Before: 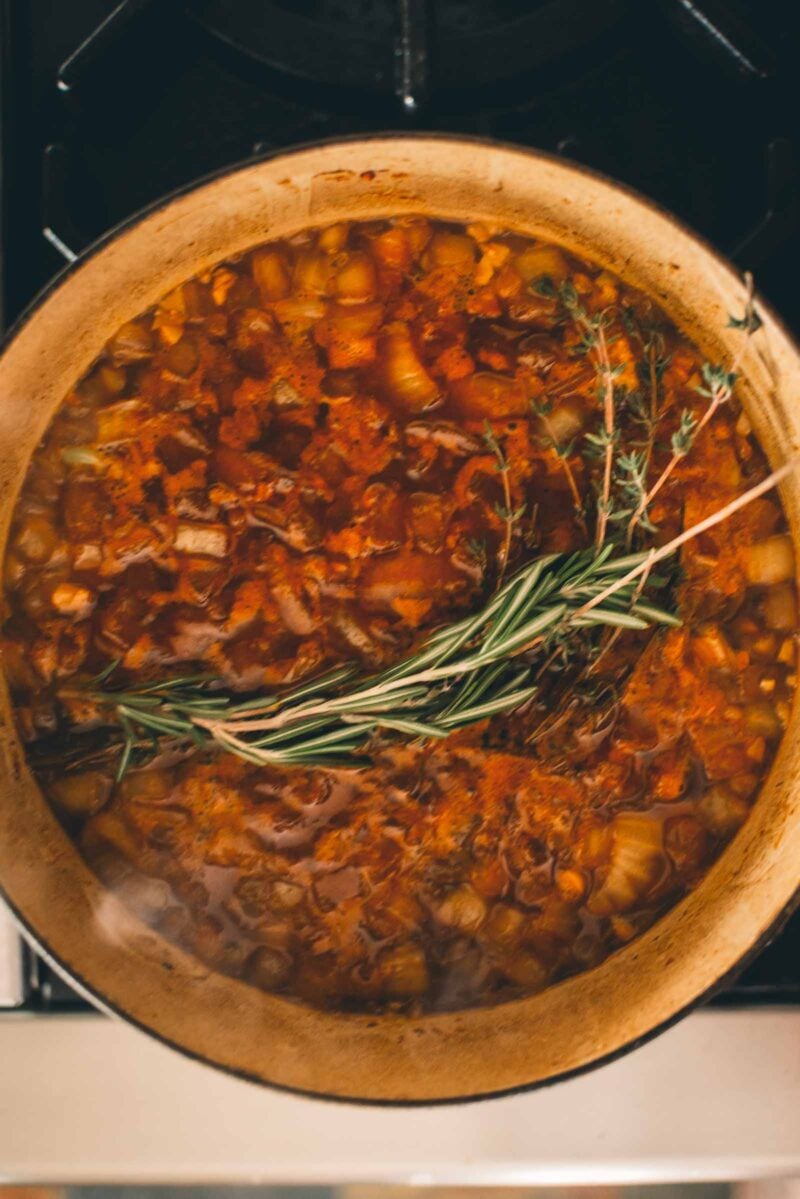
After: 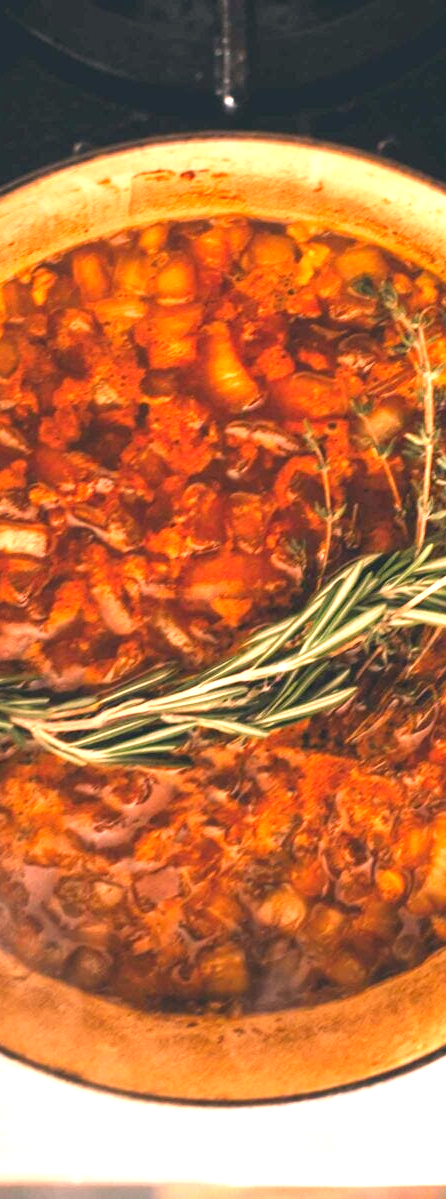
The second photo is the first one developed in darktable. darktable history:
local contrast: highlights 102%, shadows 97%, detail 119%, midtone range 0.2
color correction: highlights a* 14.74, highlights b* 4.74
exposure: black level correction 0, exposure 1.199 EV, compensate highlight preservation false
crop and rotate: left 22.577%, right 21.627%
